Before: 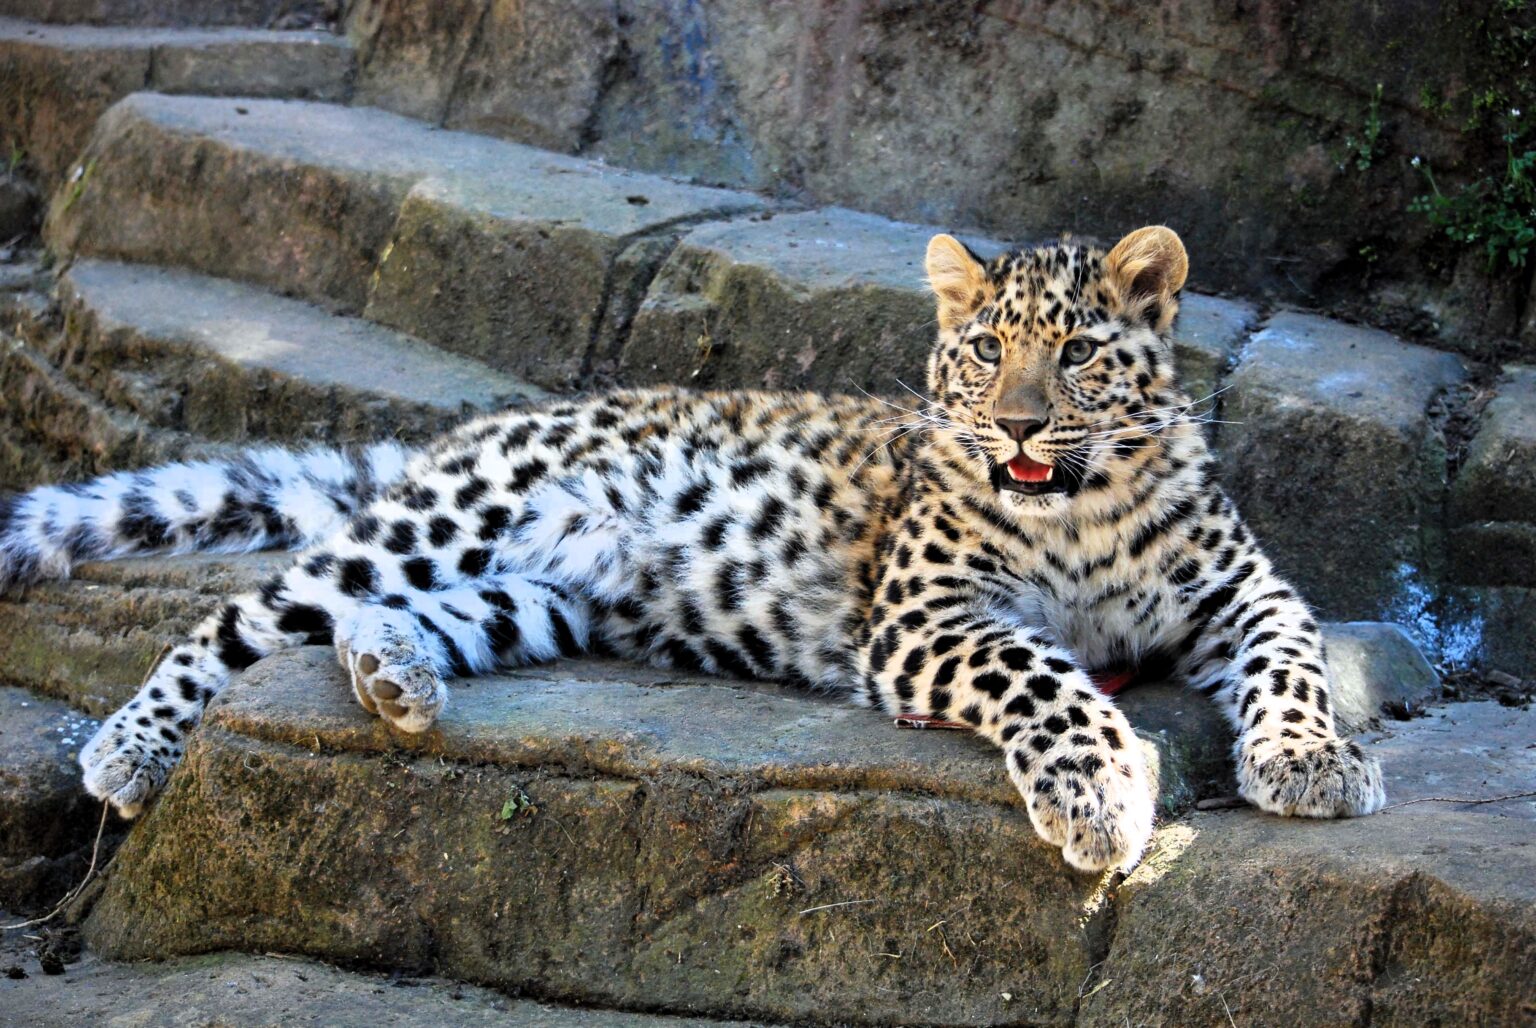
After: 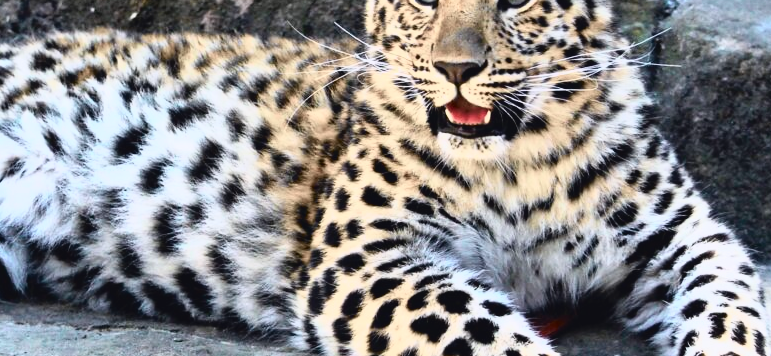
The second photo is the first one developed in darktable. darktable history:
tone curve: curves: ch0 [(0, 0.039) (0.104, 0.094) (0.285, 0.301) (0.673, 0.796) (0.845, 0.932) (0.994, 0.971)]; ch1 [(0, 0) (0.356, 0.385) (0.424, 0.405) (0.498, 0.502) (0.586, 0.57) (0.657, 0.642) (1, 1)]; ch2 [(0, 0) (0.424, 0.438) (0.46, 0.453) (0.515, 0.505) (0.557, 0.57) (0.612, 0.583) (0.722, 0.67) (1, 1)], color space Lab, independent channels, preserve colors none
crop: left 36.607%, top 34.735%, right 13.146%, bottom 30.611%
